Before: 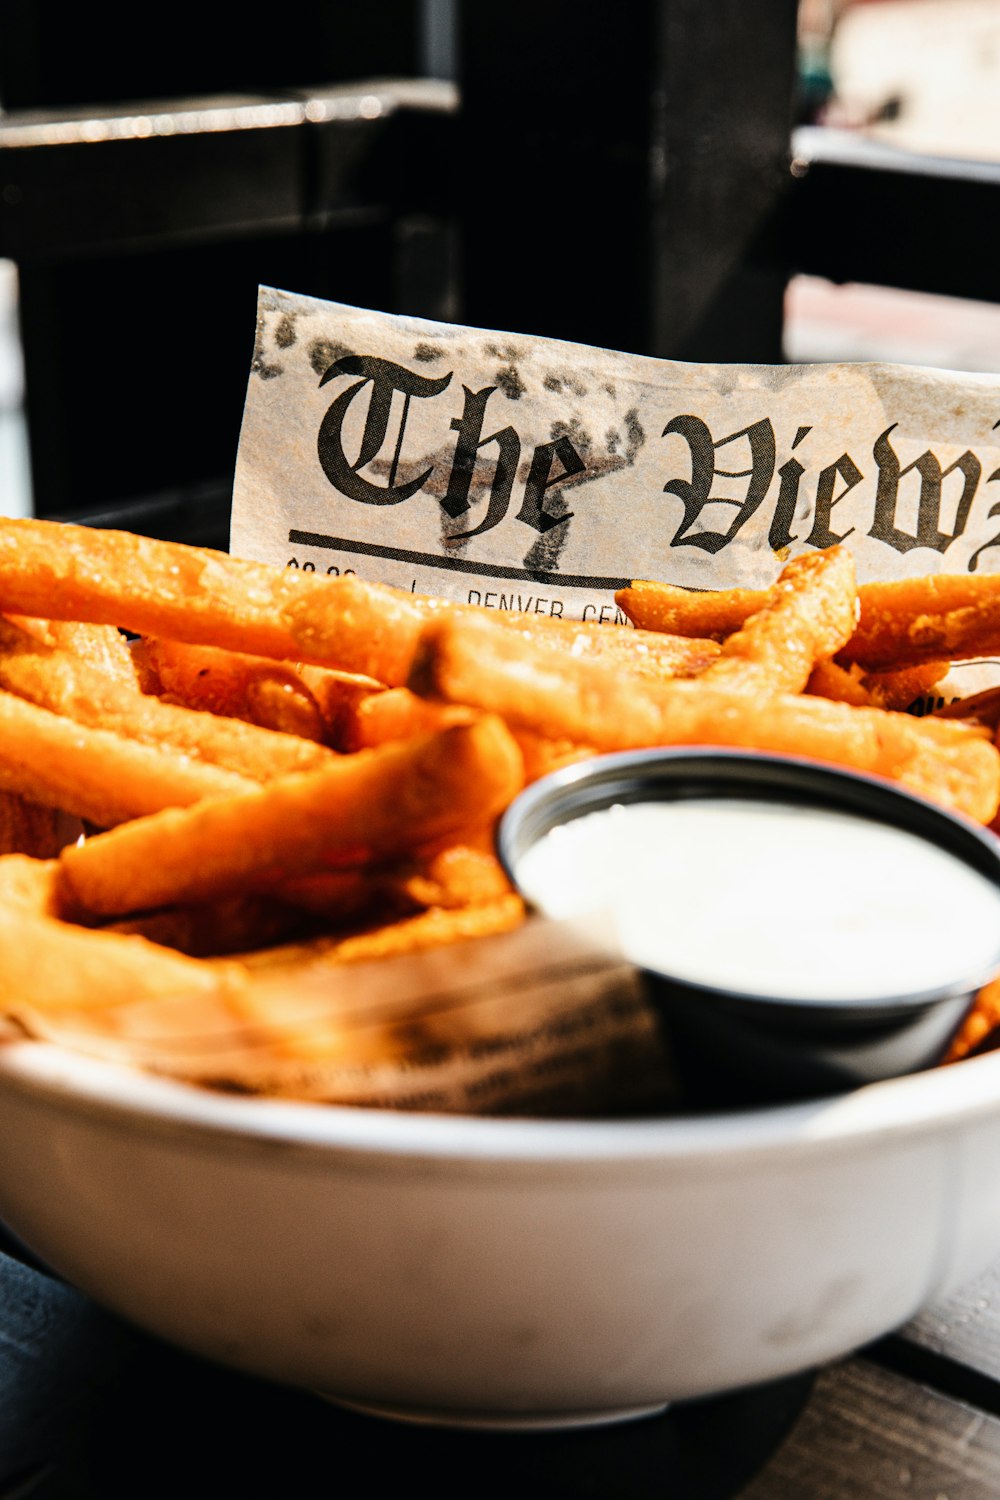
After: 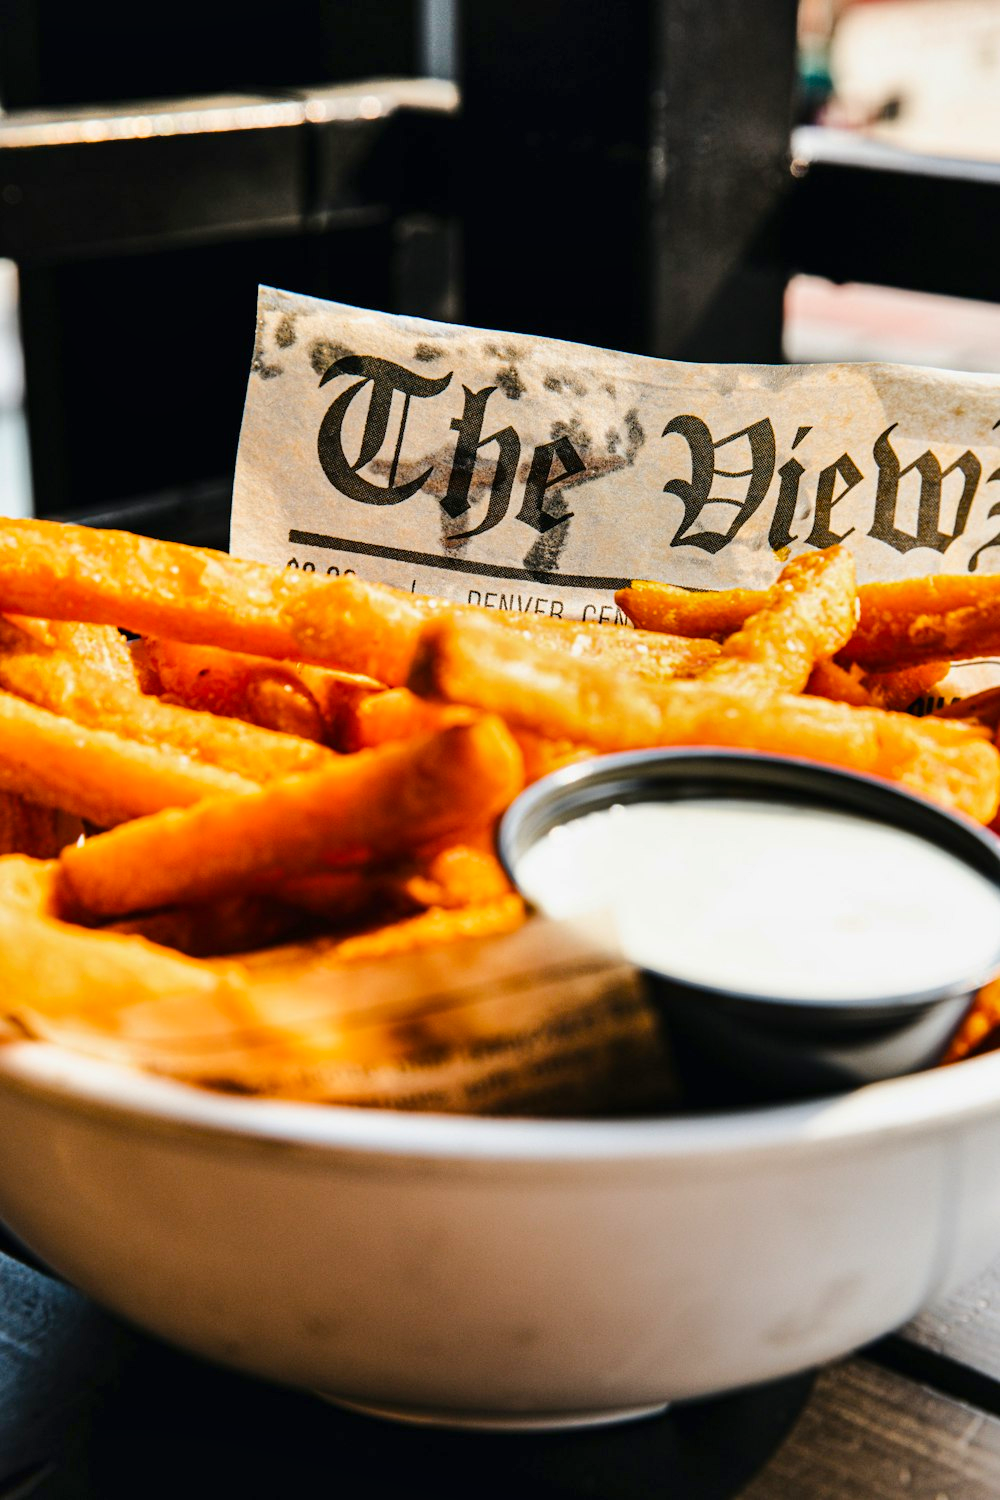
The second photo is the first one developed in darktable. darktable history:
color balance rgb: linear chroma grading › global chroma 14.679%, perceptual saturation grading › global saturation 0.401%, perceptual brilliance grading › mid-tones 9.148%, perceptual brilliance grading › shadows 15.395%, global vibrance 15.274%
shadows and highlights: shadows 43.62, white point adjustment -1.49, highlights color adjustment 0.388%, soften with gaussian
